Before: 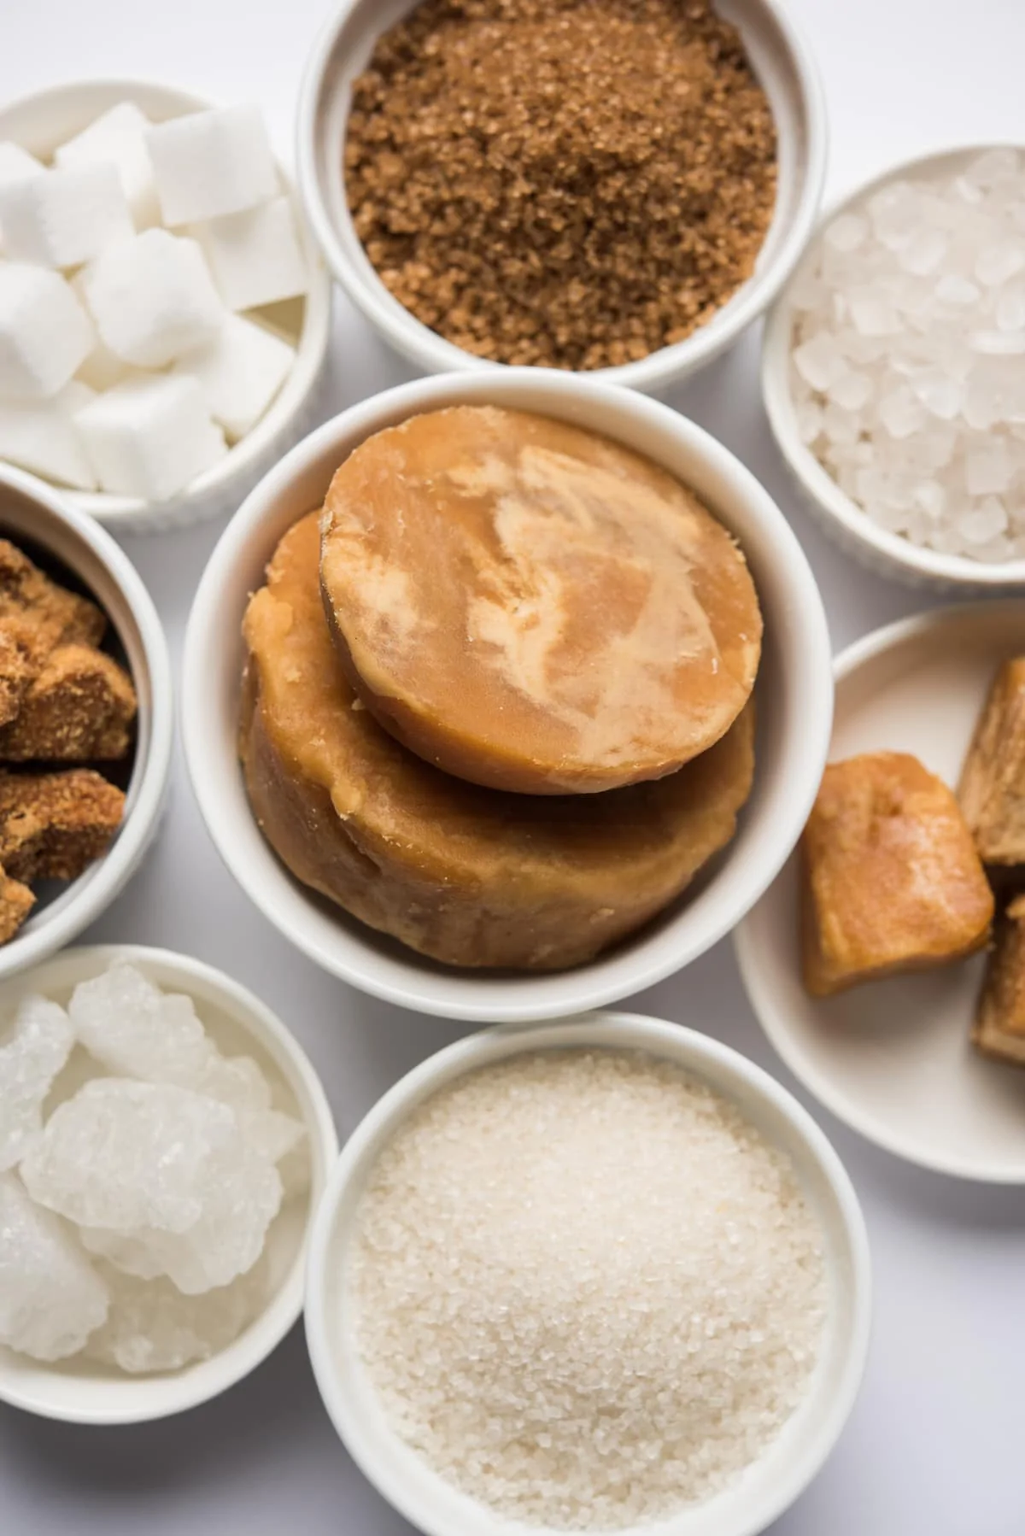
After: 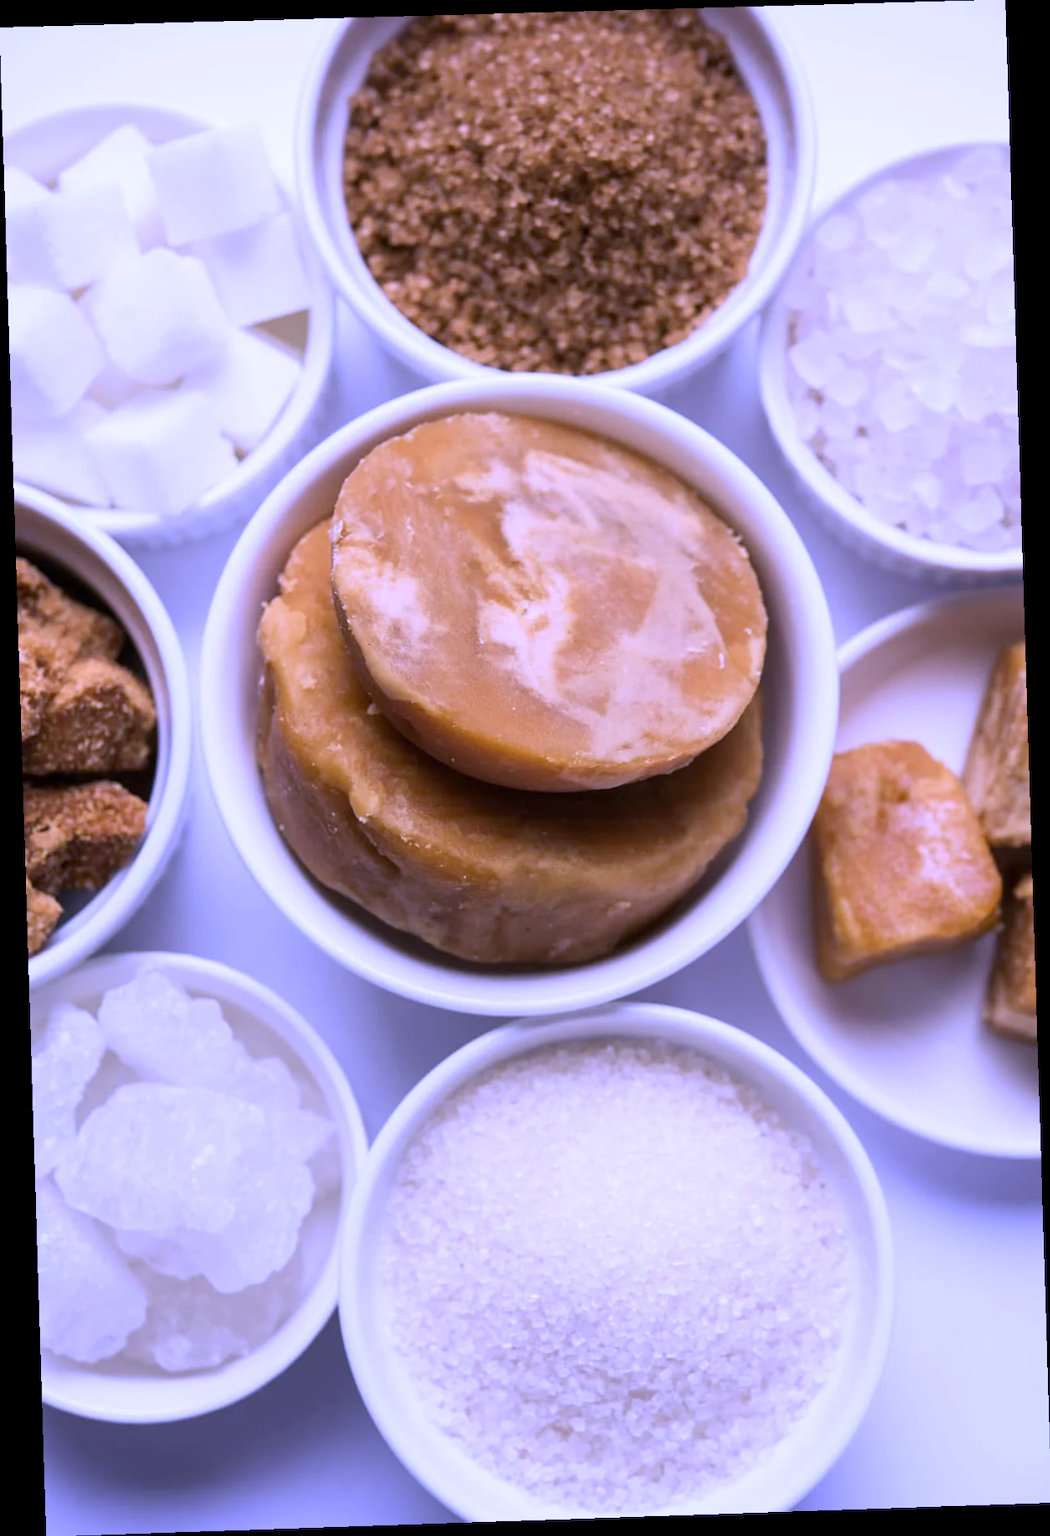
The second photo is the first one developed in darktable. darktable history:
rotate and perspective: rotation -1.77°, lens shift (horizontal) 0.004, automatic cropping off
white balance: red 0.98, blue 1.61
